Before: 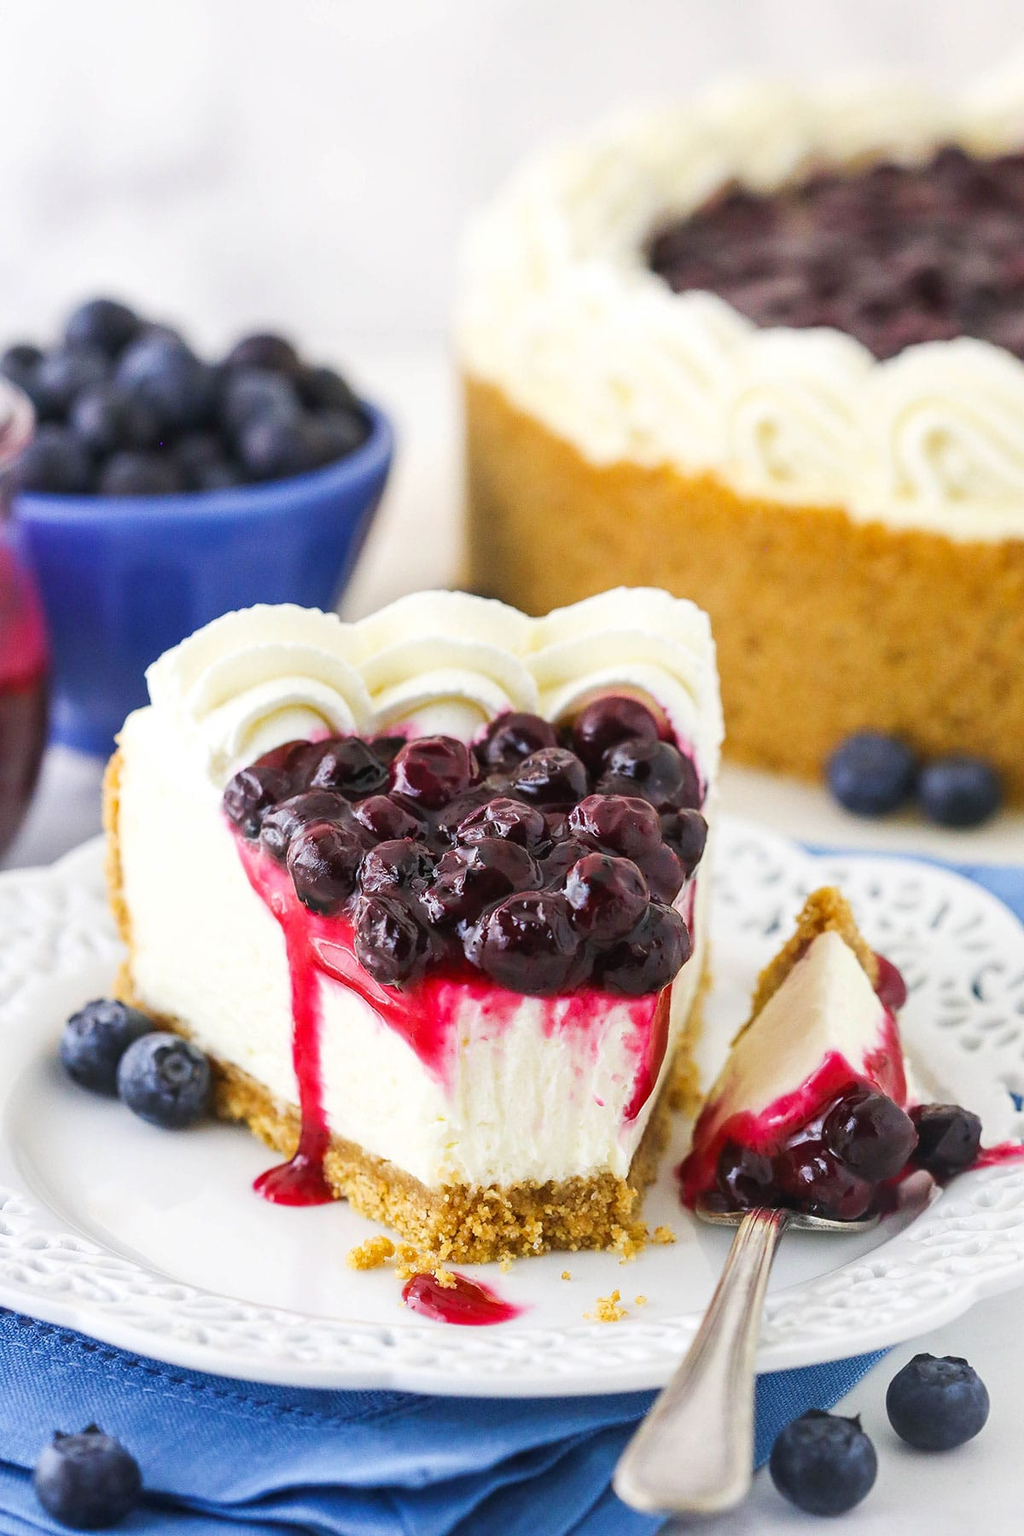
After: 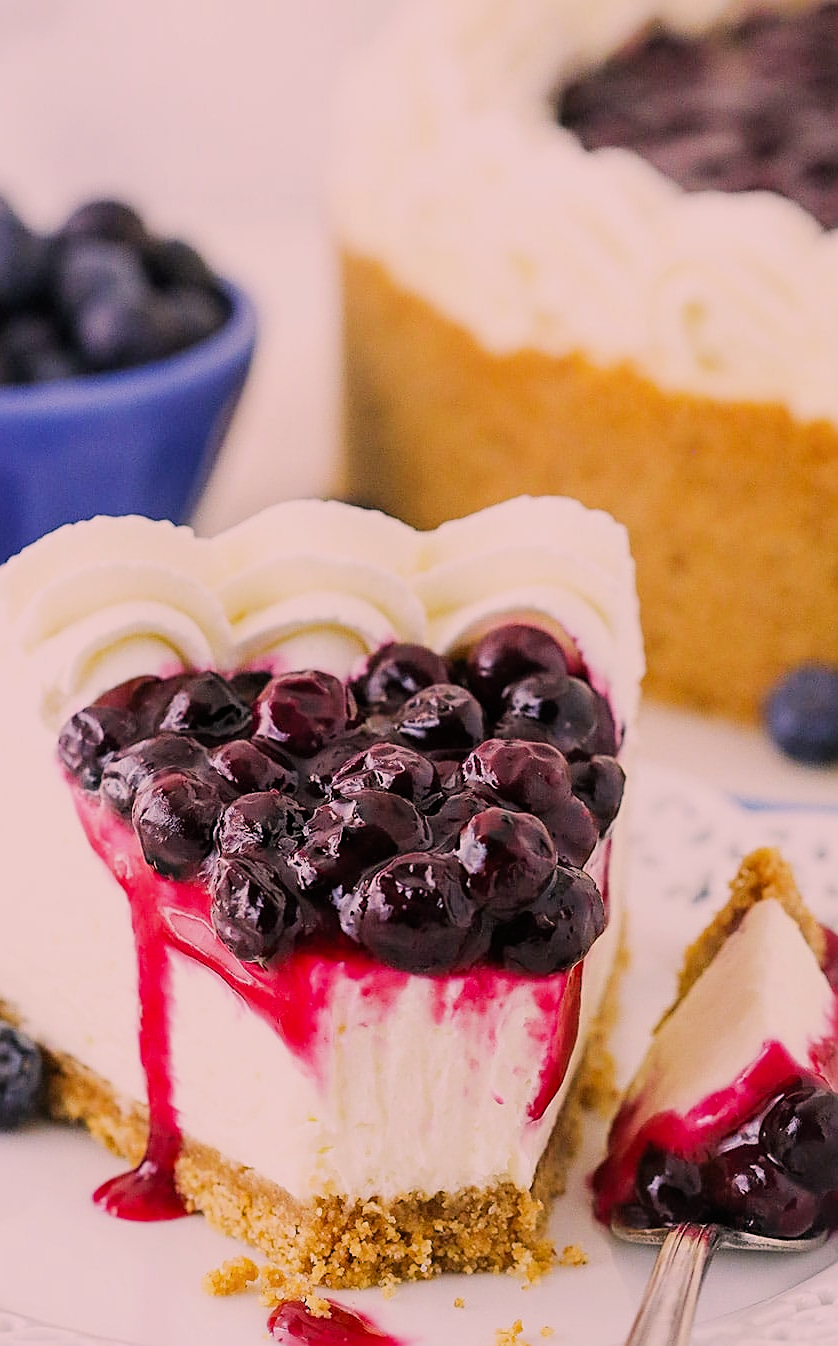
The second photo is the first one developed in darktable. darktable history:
crop and rotate: left 17.045%, top 10.72%, right 13.052%, bottom 14.498%
filmic rgb: black relative exposure -7.65 EV, white relative exposure 4.56 EV, hardness 3.61
sharpen: on, module defaults
color correction: highlights a* 14.56, highlights b* 4.82
